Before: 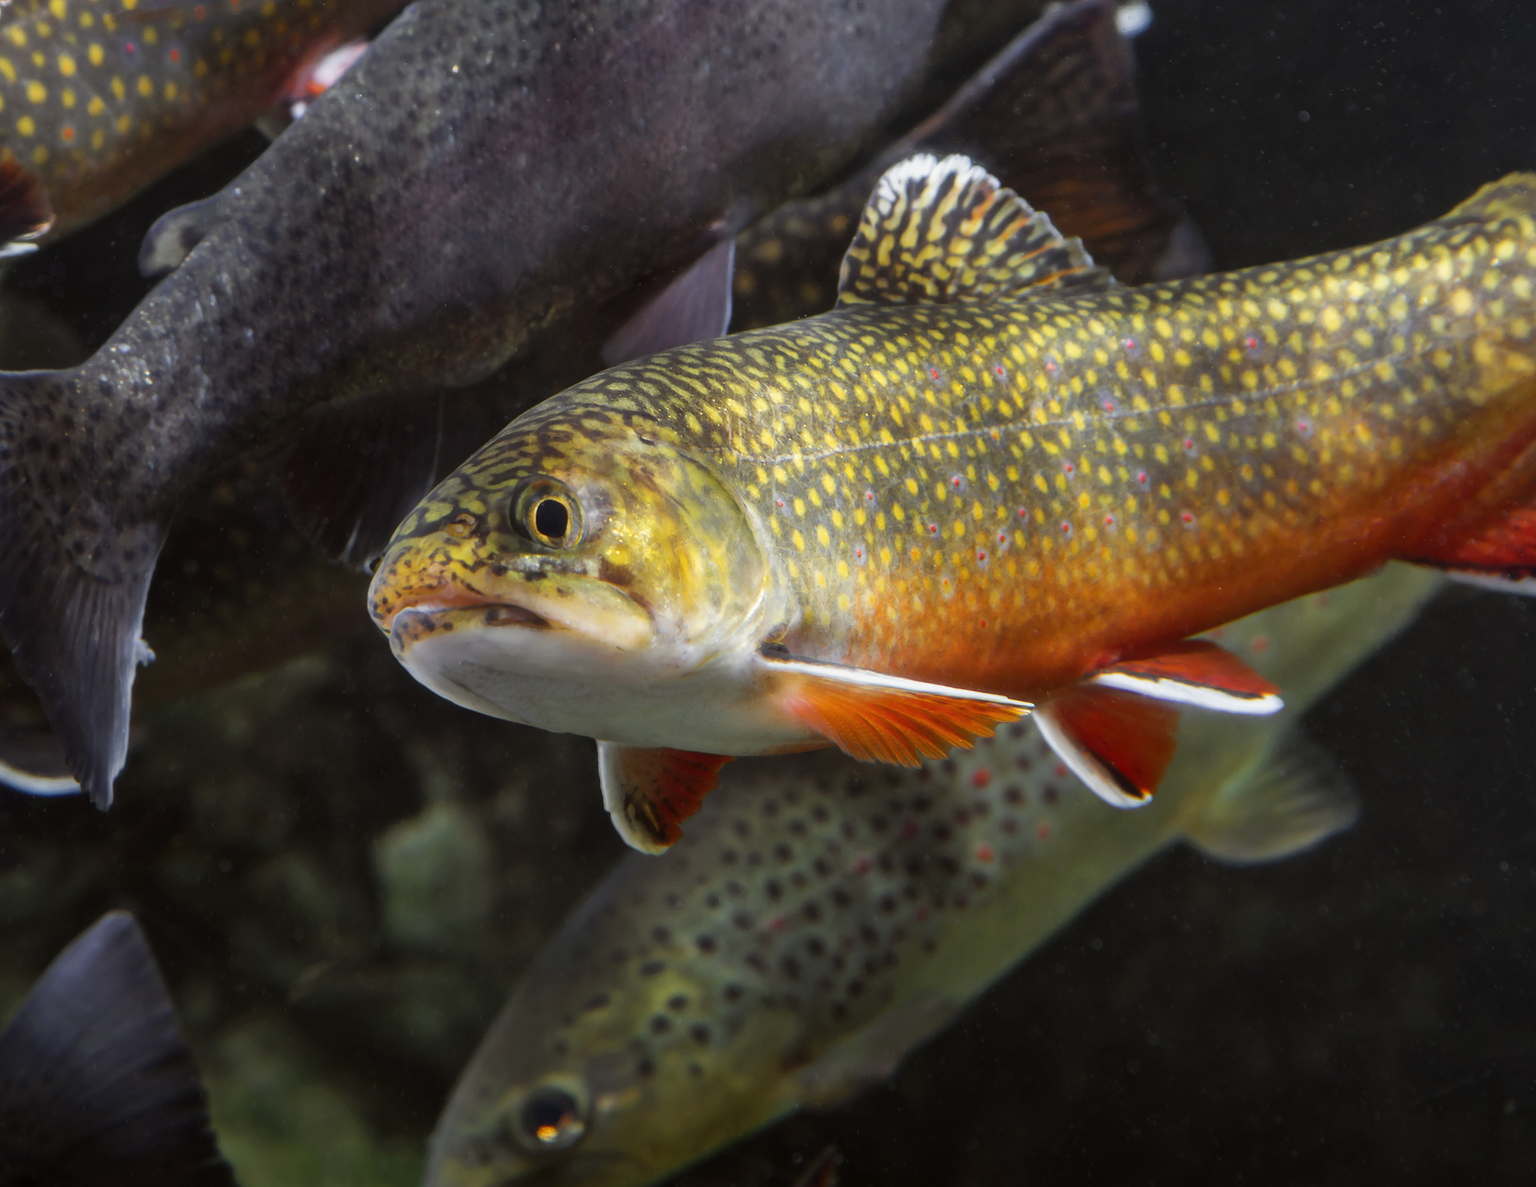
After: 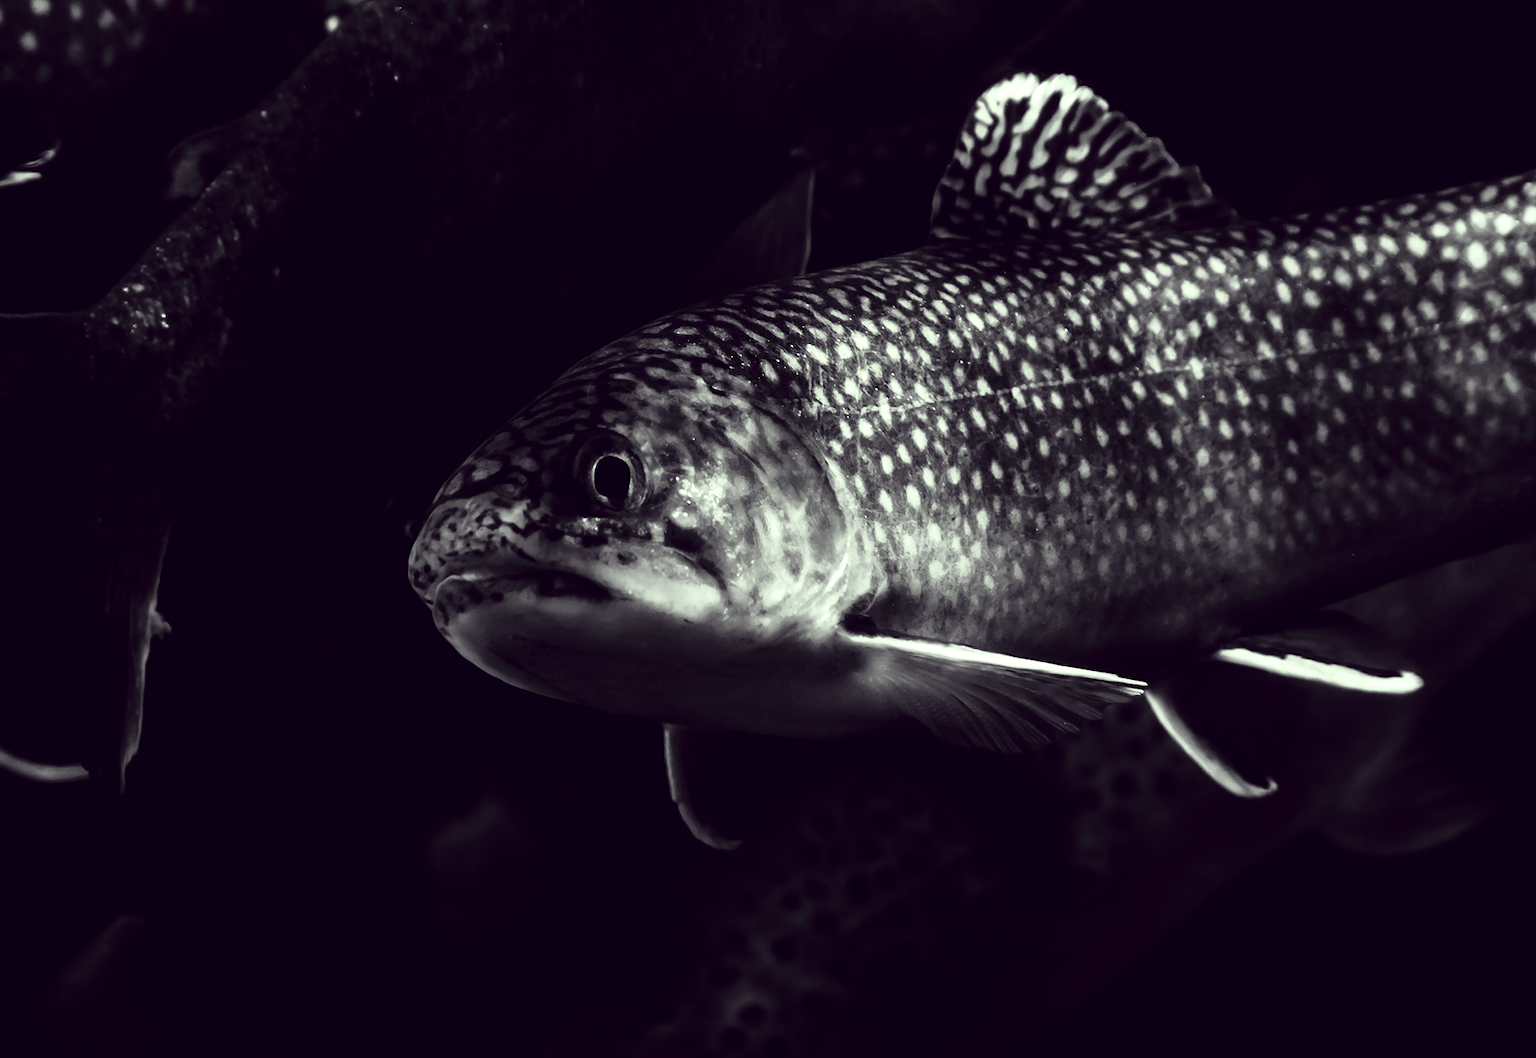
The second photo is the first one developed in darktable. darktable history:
contrast brightness saturation: contrast -0.03, brightness -0.606, saturation -0.996
color correction: highlights a* -20.89, highlights b* 20.59, shadows a* 19.44, shadows b* -21.18, saturation 0.436
crop: top 7.499%, right 9.83%, bottom 12.051%
tone curve: curves: ch0 [(0, 0) (0.042, 0.01) (0.223, 0.123) (0.59, 0.574) (0.802, 0.868) (1, 1)], preserve colors none
tone equalizer: -8 EV -0.394 EV, -7 EV -0.41 EV, -6 EV -0.336 EV, -5 EV -0.188 EV, -3 EV 0.22 EV, -2 EV 0.305 EV, -1 EV 0.365 EV, +0 EV 0.423 EV, edges refinement/feathering 500, mask exposure compensation -1.57 EV, preserve details no
